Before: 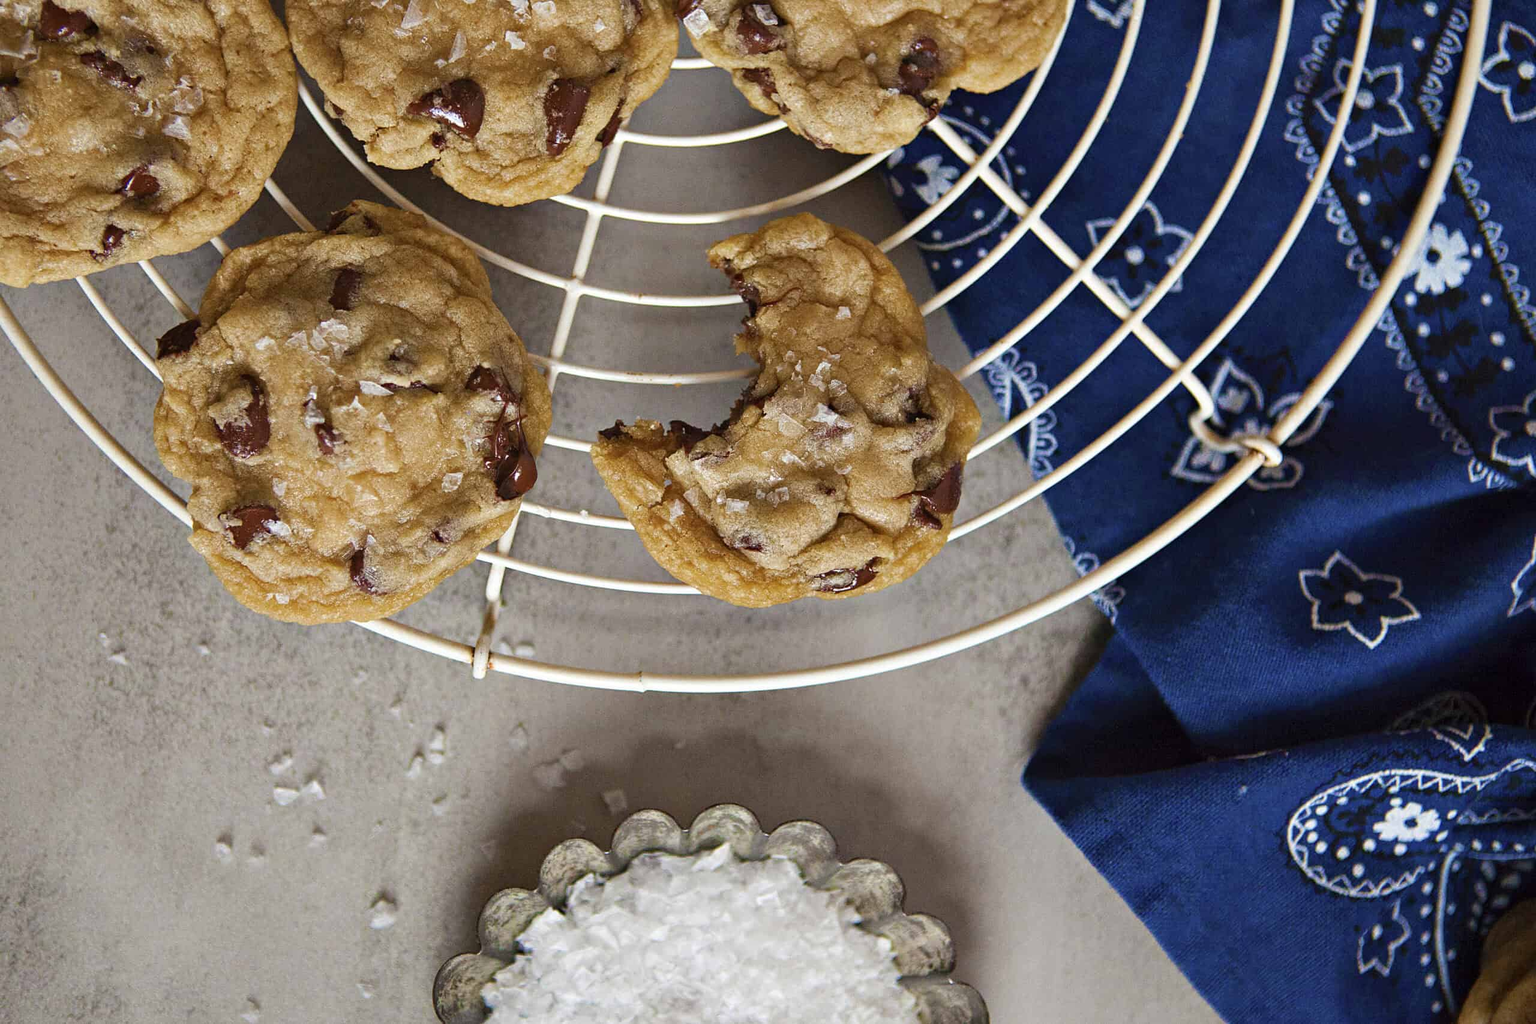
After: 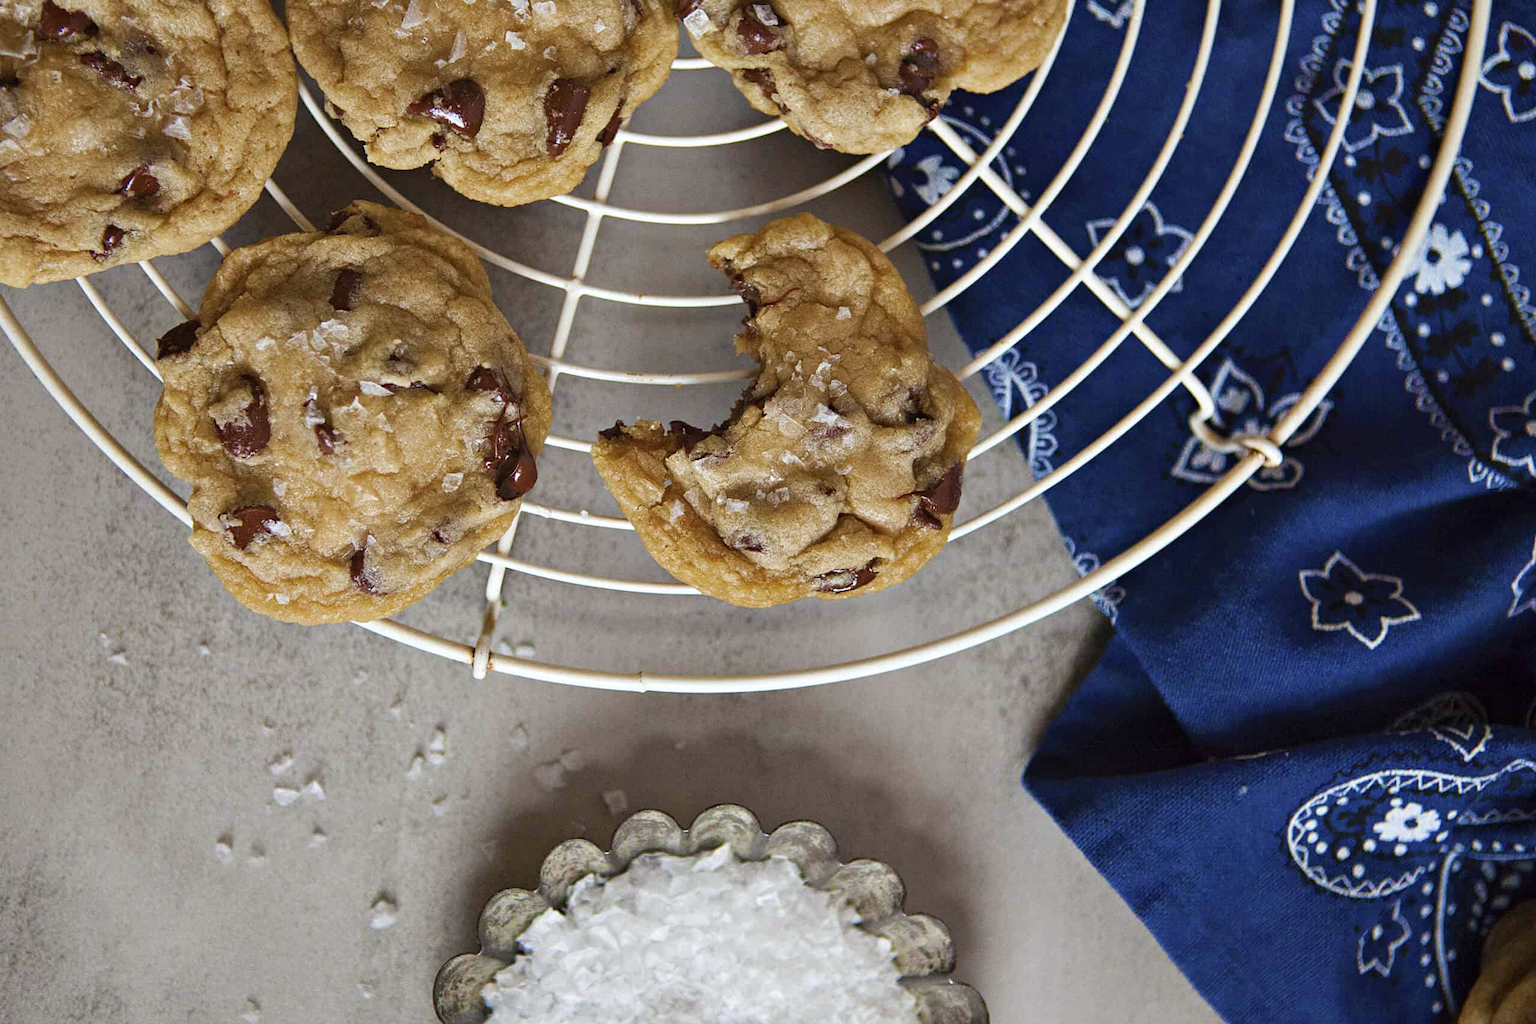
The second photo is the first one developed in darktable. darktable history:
color balance: input saturation 99%
white balance: red 0.988, blue 1.017
